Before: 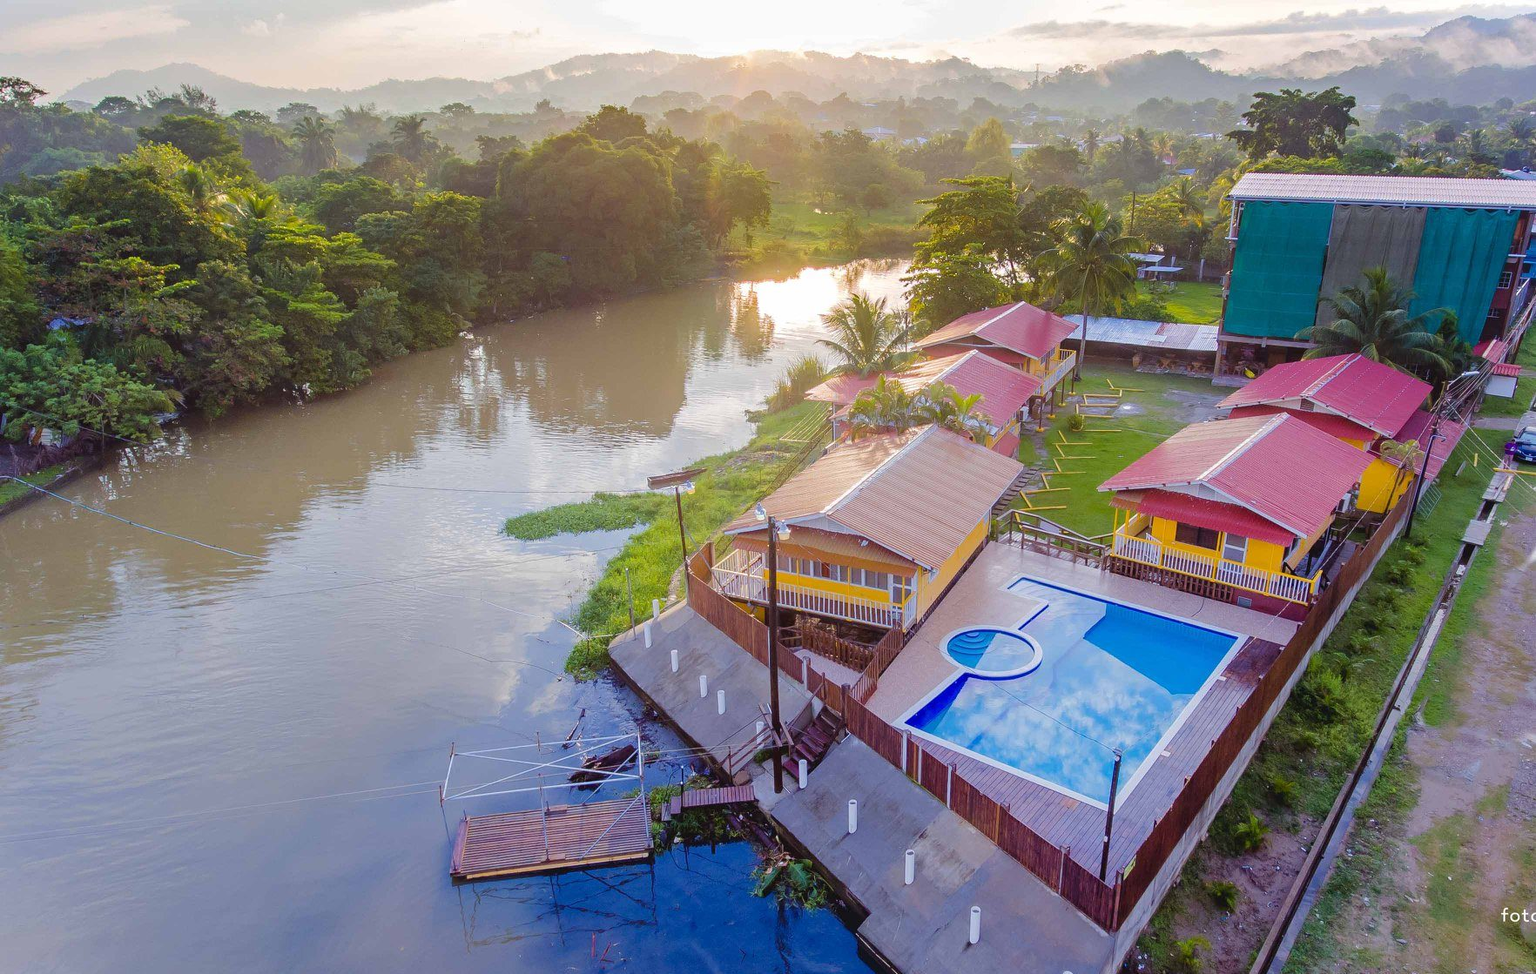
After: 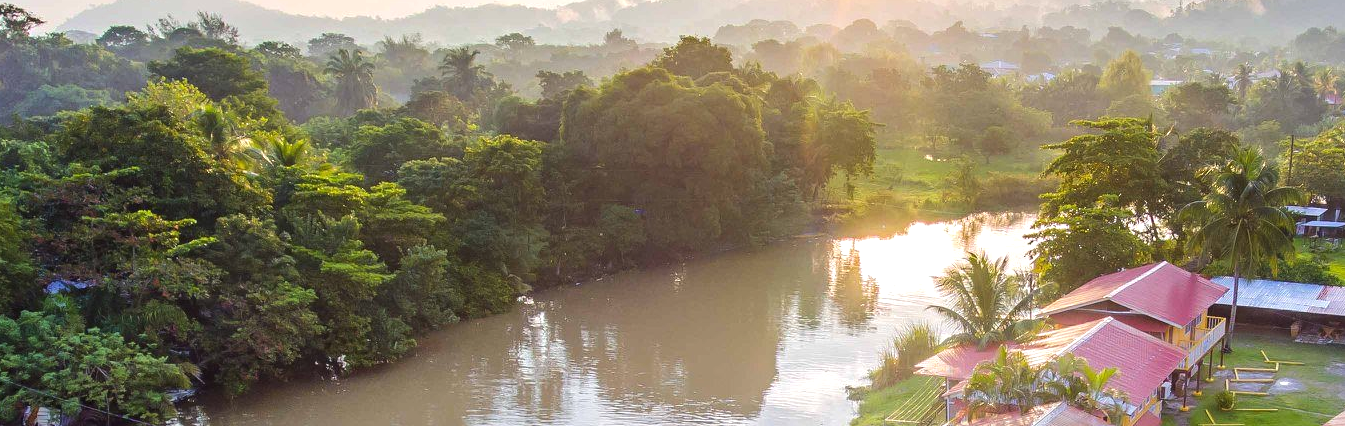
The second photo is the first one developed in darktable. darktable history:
crop: left 0.579%, top 7.627%, right 23.167%, bottom 54.275%
tone equalizer: -8 EV -0.417 EV, -7 EV -0.389 EV, -6 EV -0.333 EV, -5 EV -0.222 EV, -3 EV 0.222 EV, -2 EV 0.333 EV, -1 EV 0.389 EV, +0 EV 0.417 EV, edges refinement/feathering 500, mask exposure compensation -1.57 EV, preserve details no
